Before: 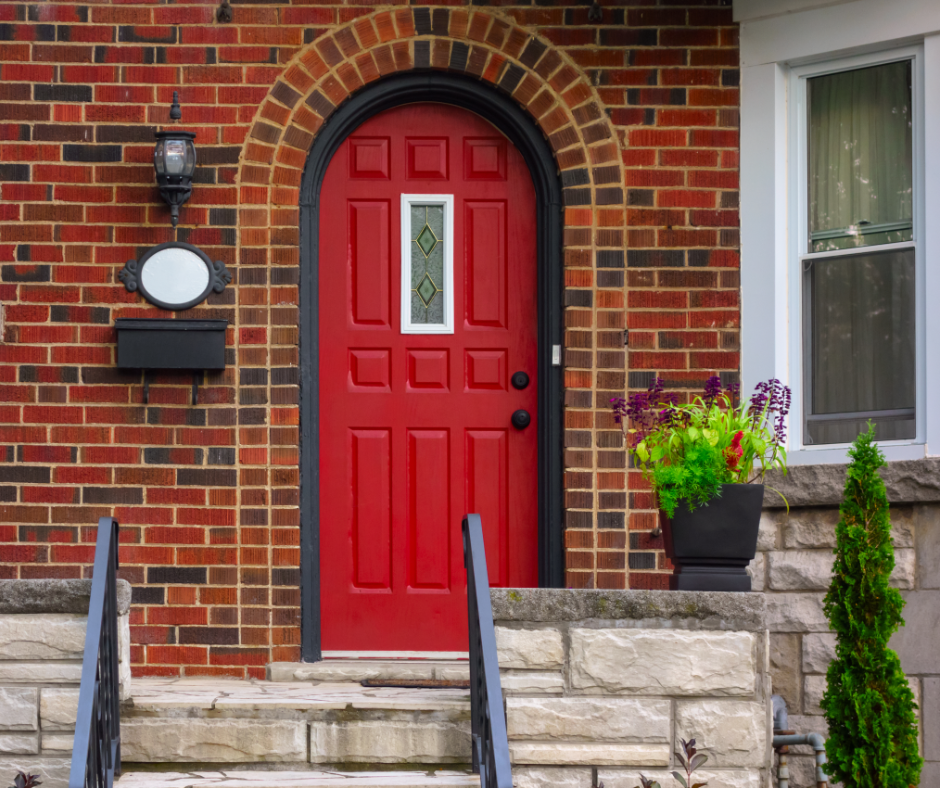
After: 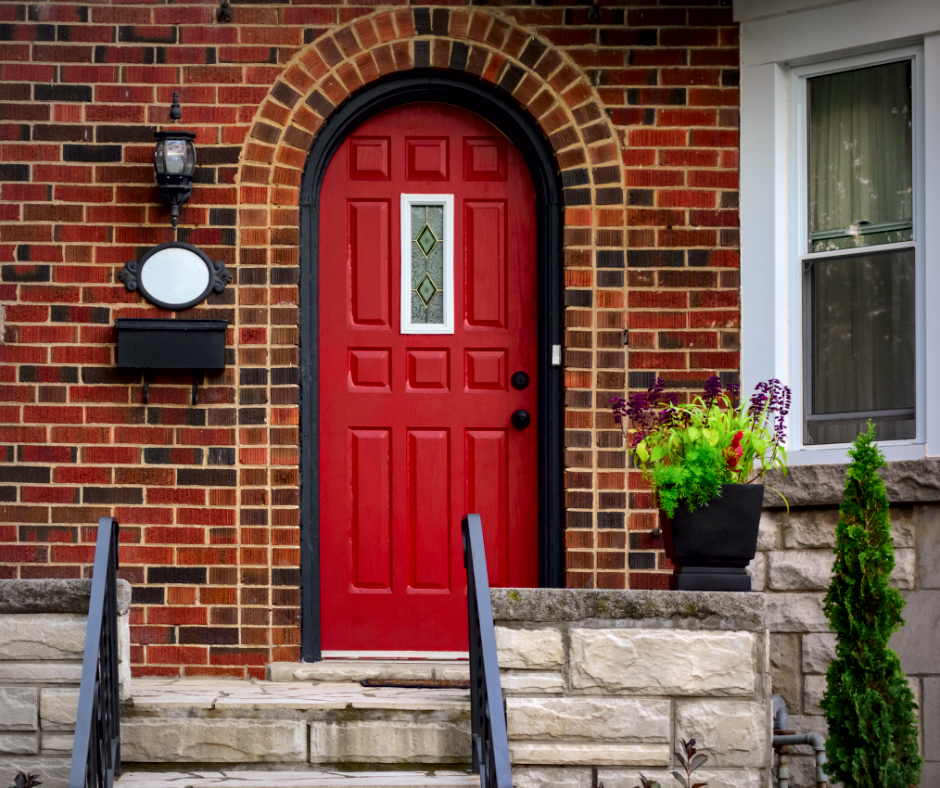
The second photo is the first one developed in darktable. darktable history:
vignetting: fall-off start 85%, fall-off radius 80.06%, width/height ratio 1.217
shadows and highlights: shadows -20.48, white point adjustment -1.84, highlights -34.82, highlights color adjustment 49.76%
local contrast: mode bilateral grid, contrast 99, coarseness 100, detail 165%, midtone range 0.2
haze removal: compatibility mode true, adaptive false
